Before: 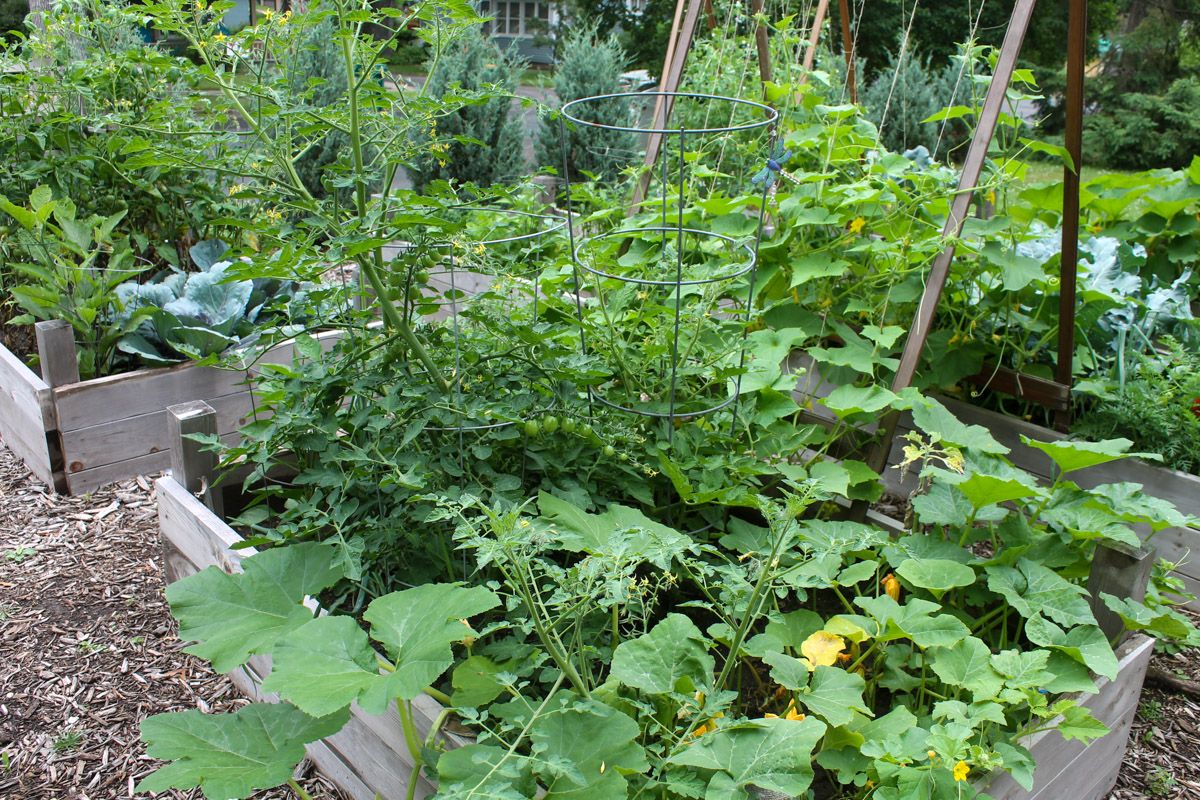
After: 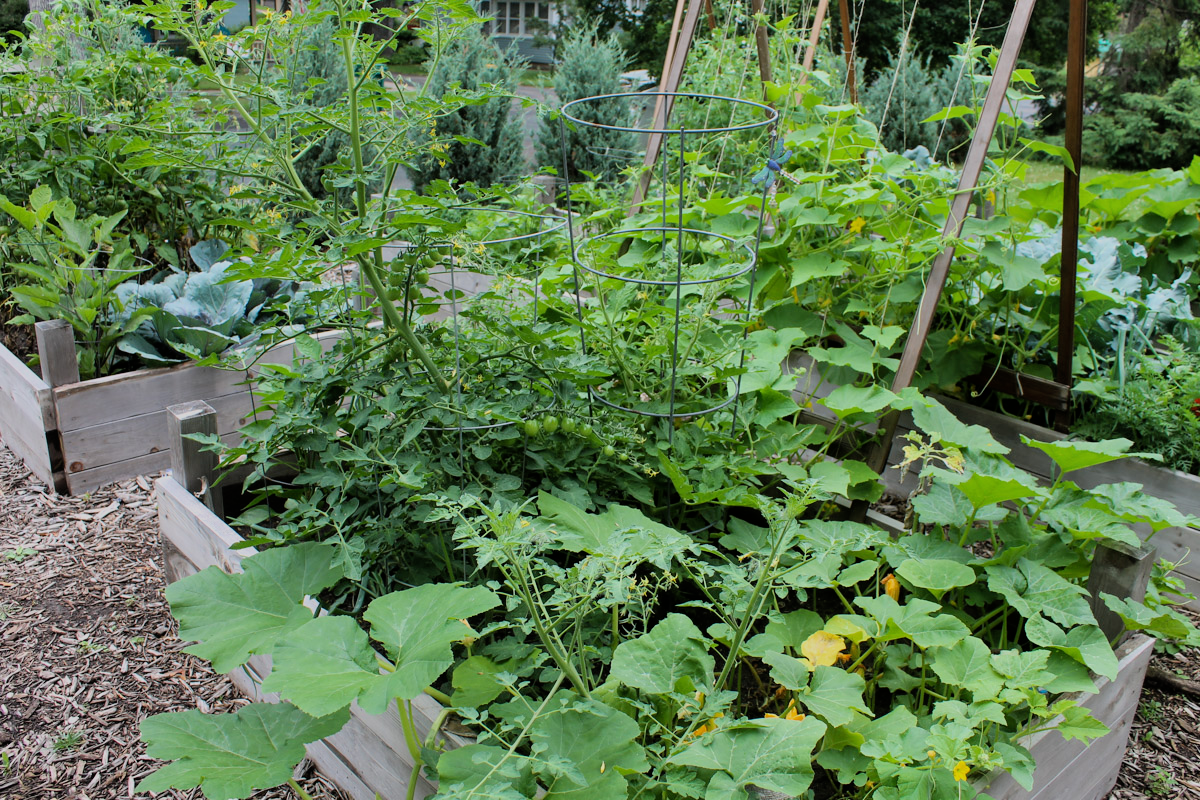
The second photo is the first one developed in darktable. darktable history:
shadows and highlights: soften with gaussian
filmic rgb: black relative exposure -7.65 EV, white relative exposure 4.56 EV, hardness 3.61, color science v6 (2022)
